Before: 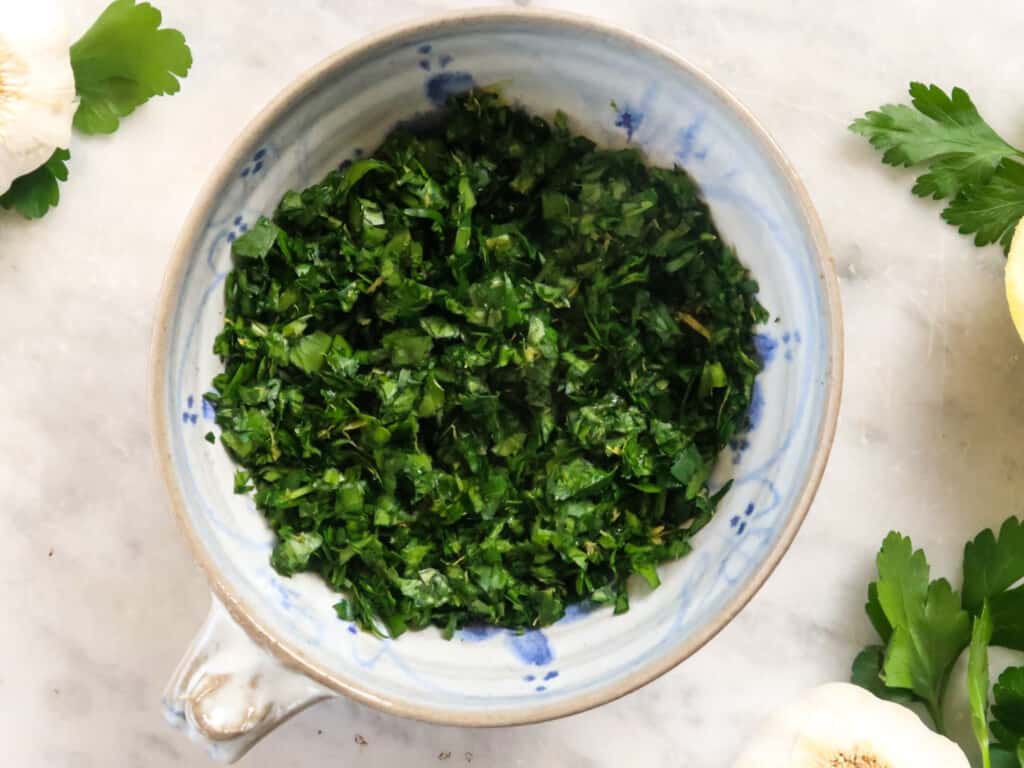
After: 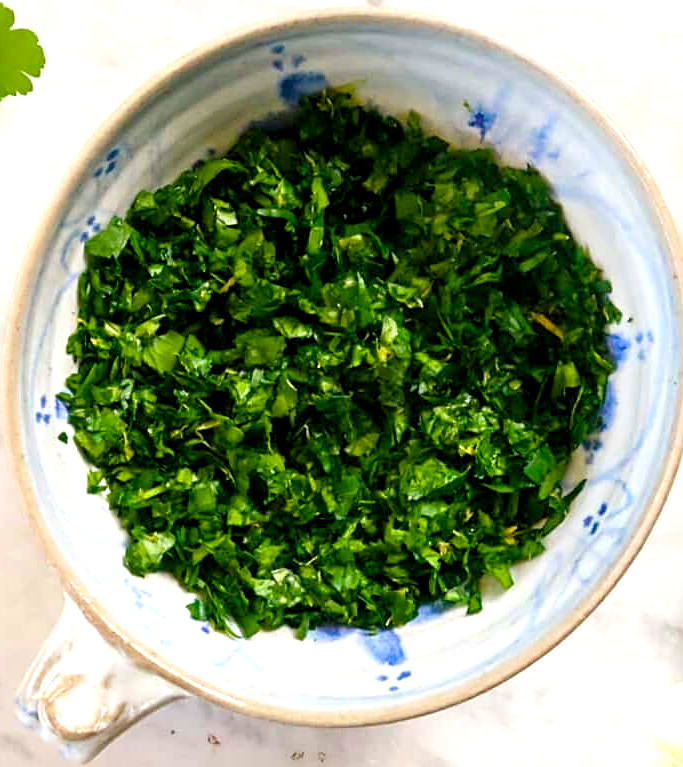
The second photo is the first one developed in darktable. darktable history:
sharpen: on, module defaults
crop and rotate: left 14.438%, right 18.799%
color balance rgb: shadows lift › chroma 2.53%, shadows lift › hue 191.02°, global offset › luminance -0.504%, linear chroma grading › global chroma 25.277%, perceptual saturation grading › global saturation 20%, perceptual saturation grading › highlights -25.466%, perceptual saturation grading › shadows 24.234%, global vibrance 20%
exposure: black level correction 0, exposure 0.399 EV, compensate exposure bias true, compensate highlight preservation false
